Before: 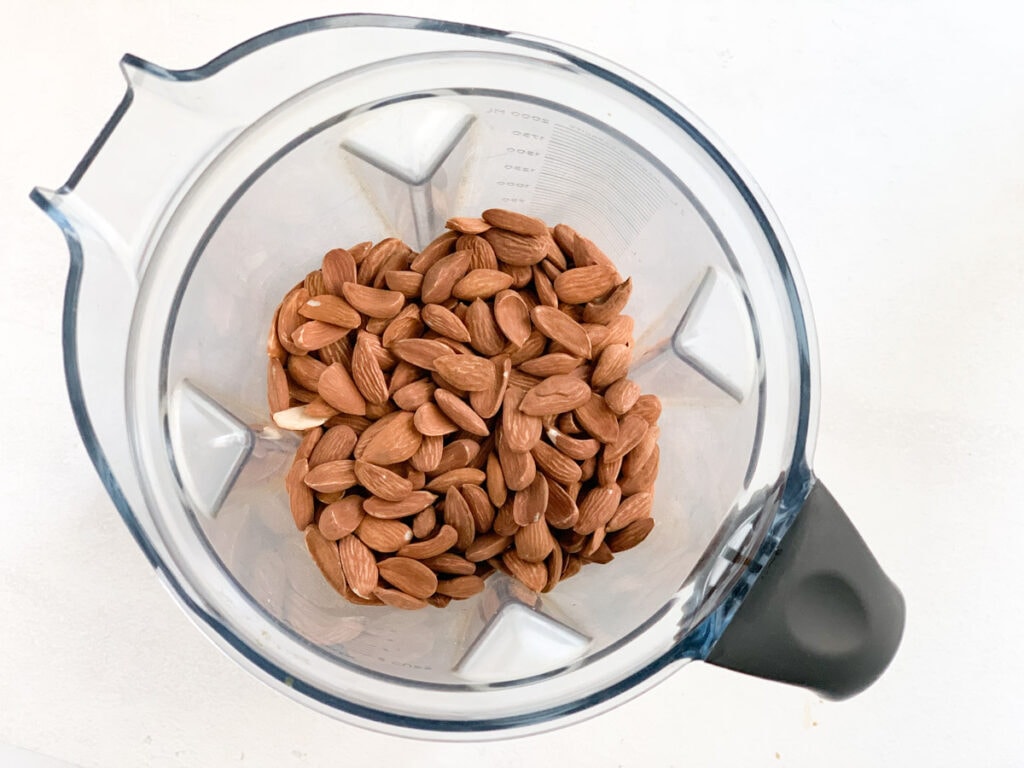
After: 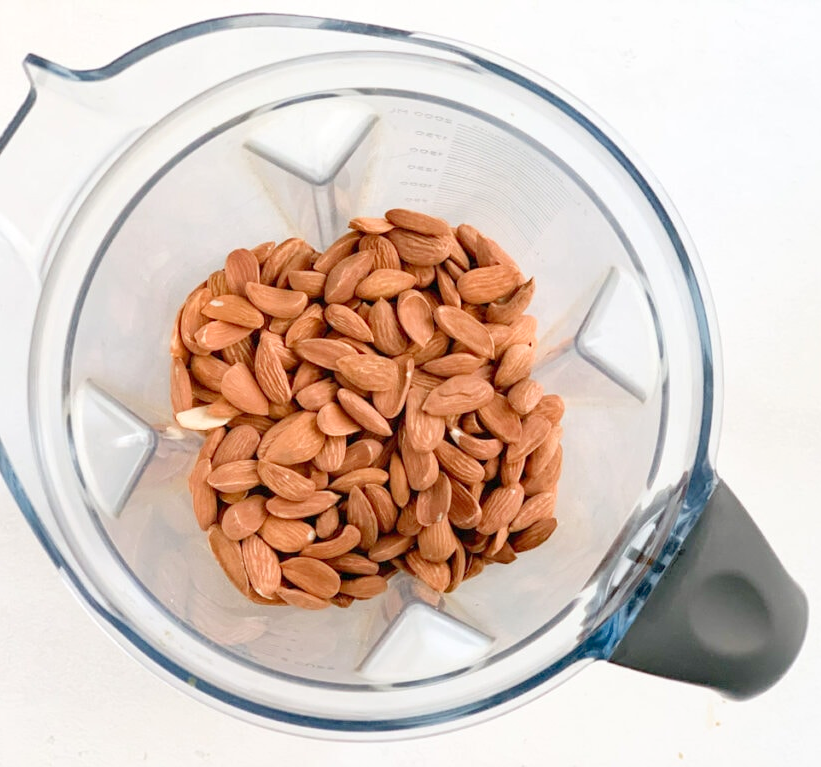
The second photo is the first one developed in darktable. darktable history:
crop and rotate: left 9.556%, right 10.264%
levels: levels [0, 0.445, 1]
